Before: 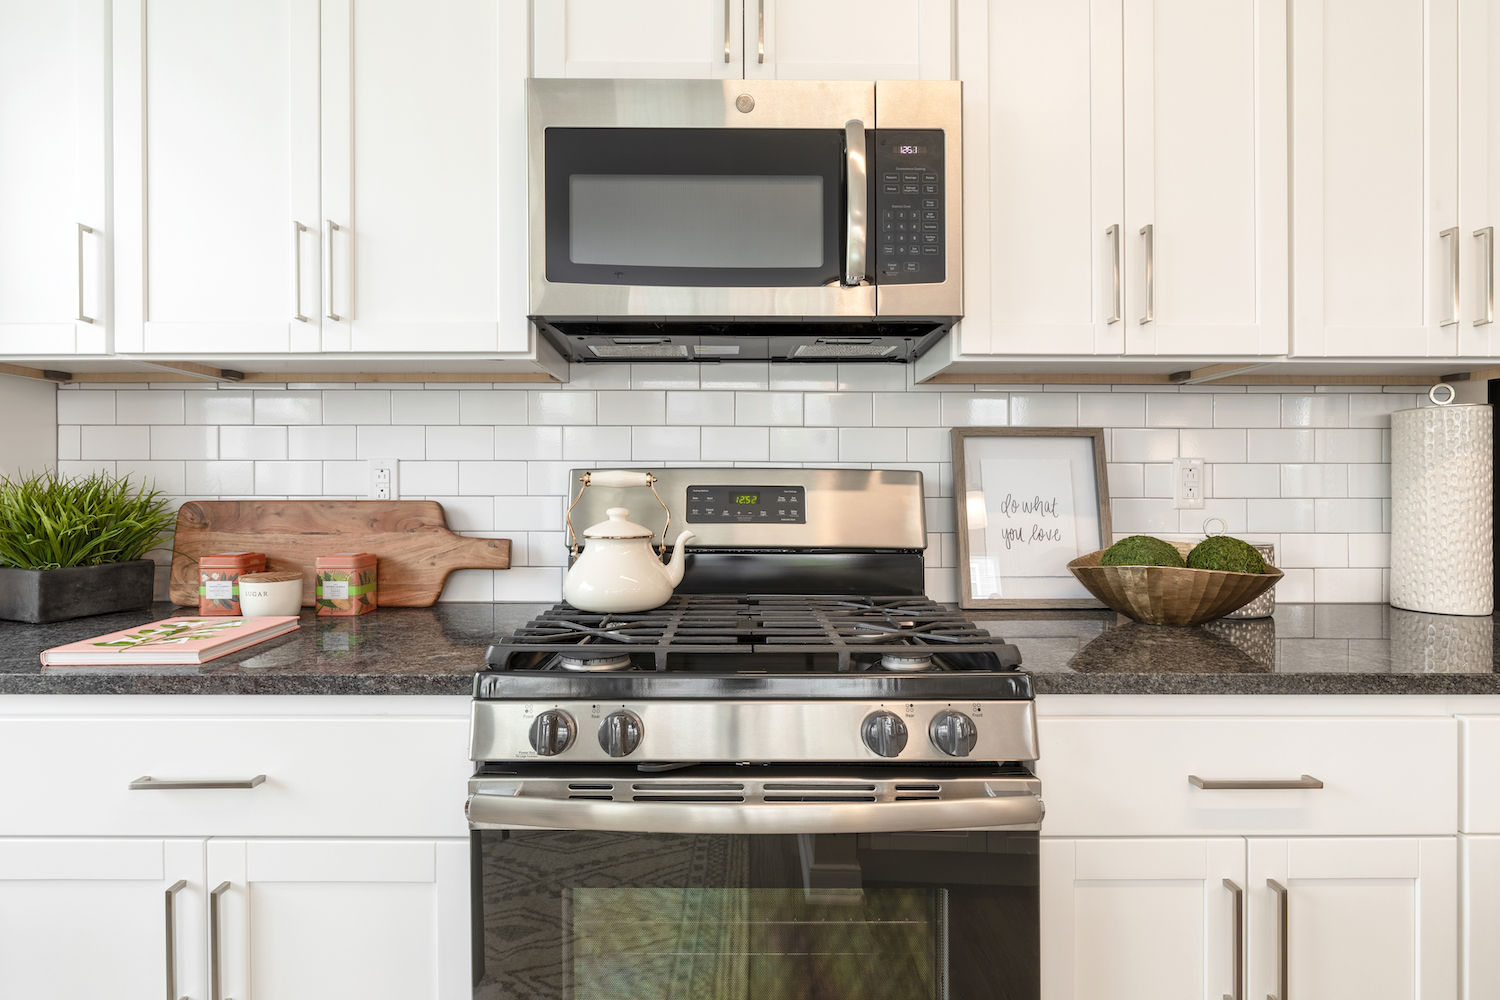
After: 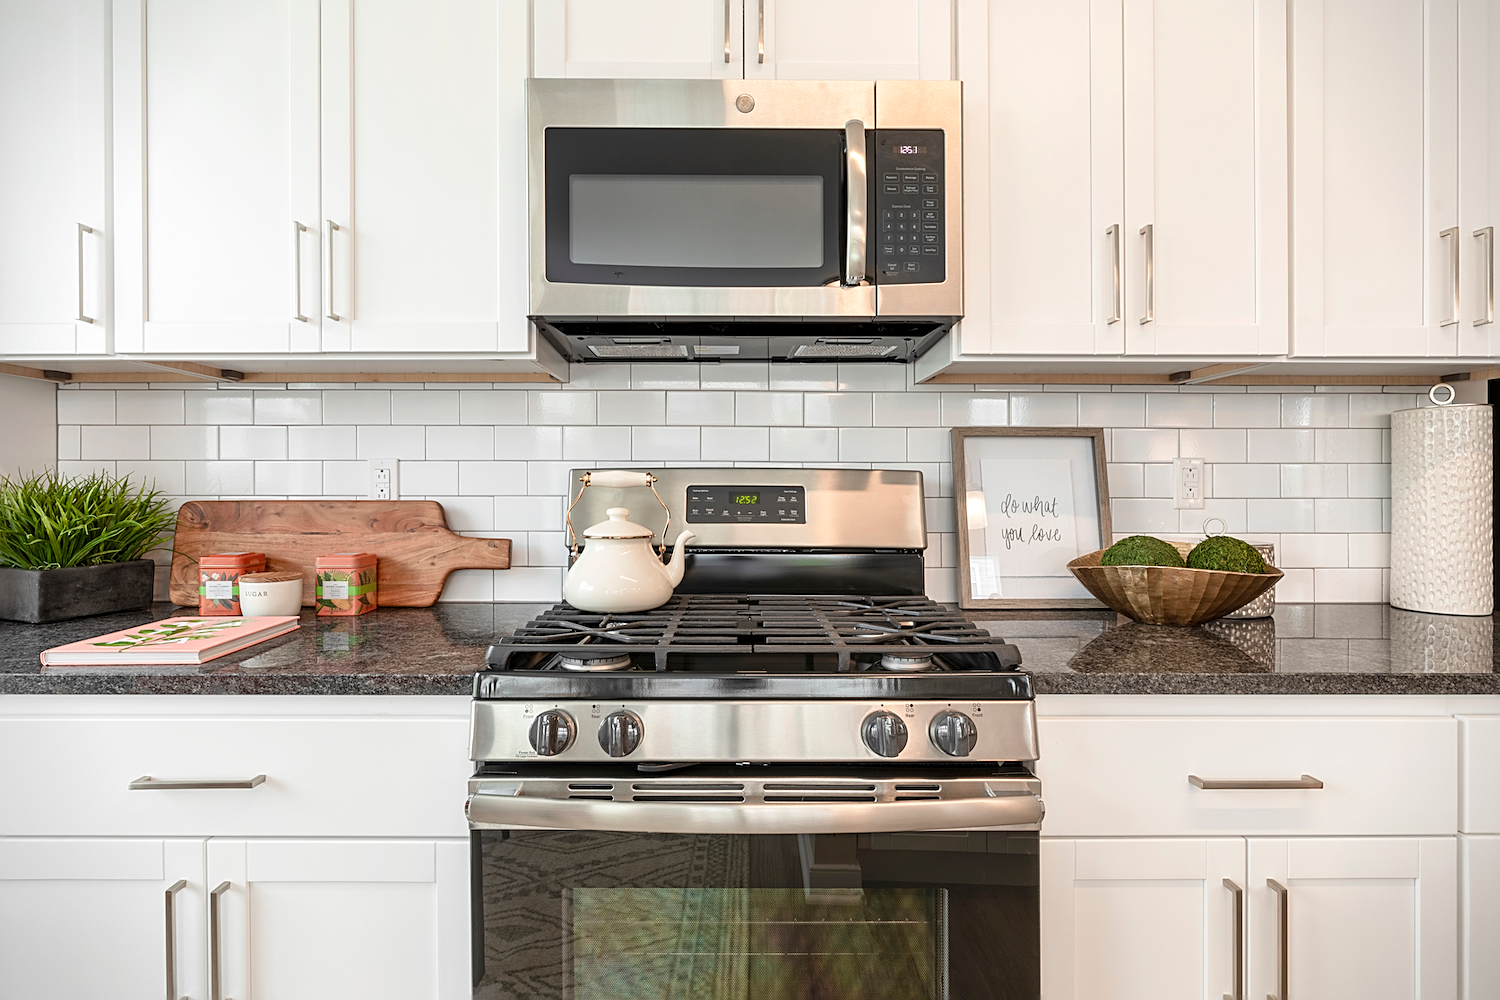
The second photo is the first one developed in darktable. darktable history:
vignetting: fall-off start 91.19%
sharpen: on, module defaults
